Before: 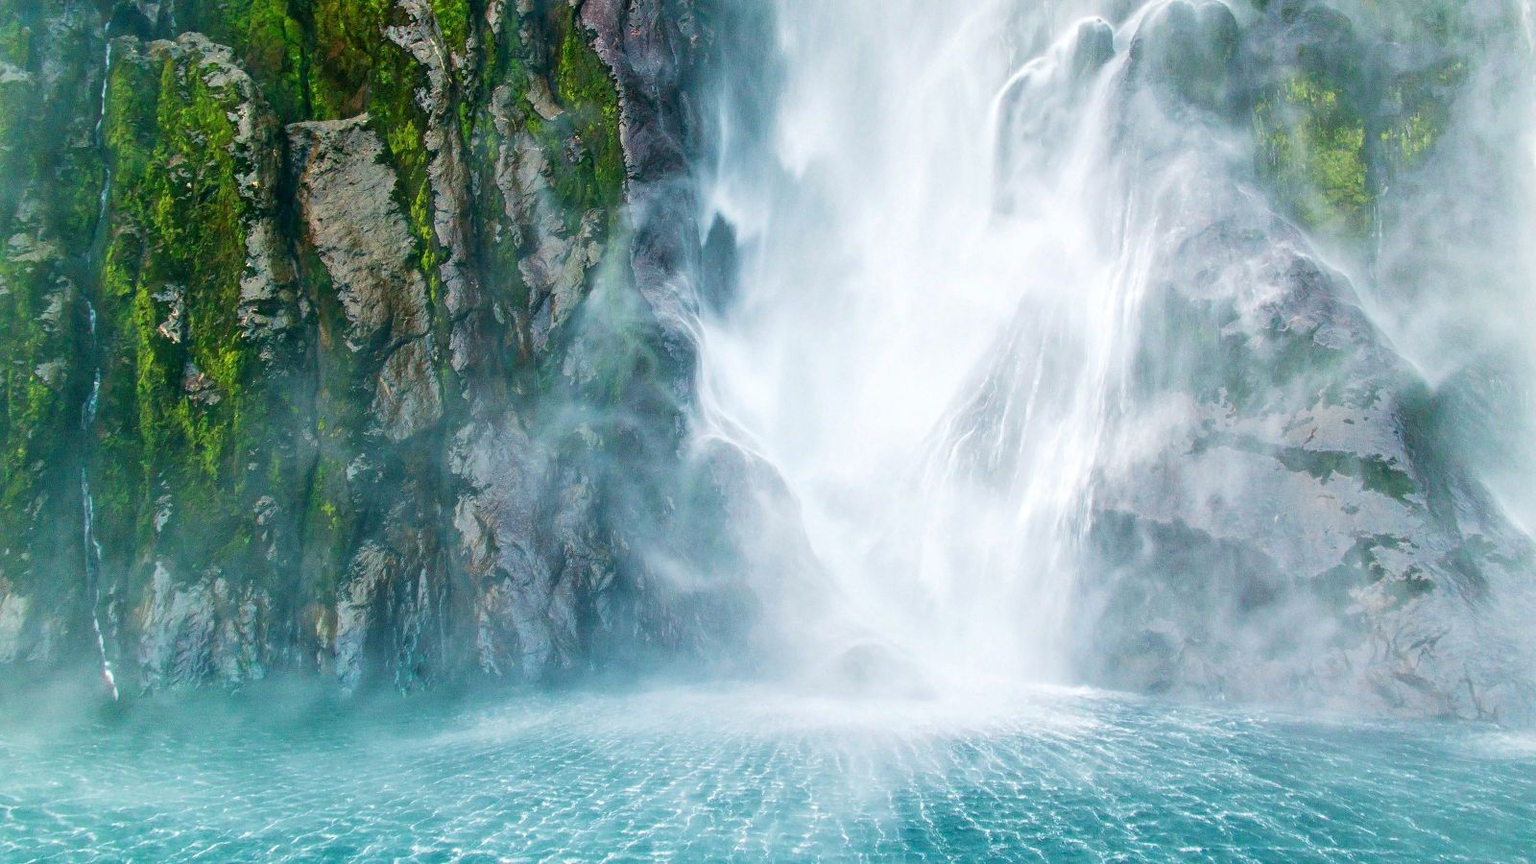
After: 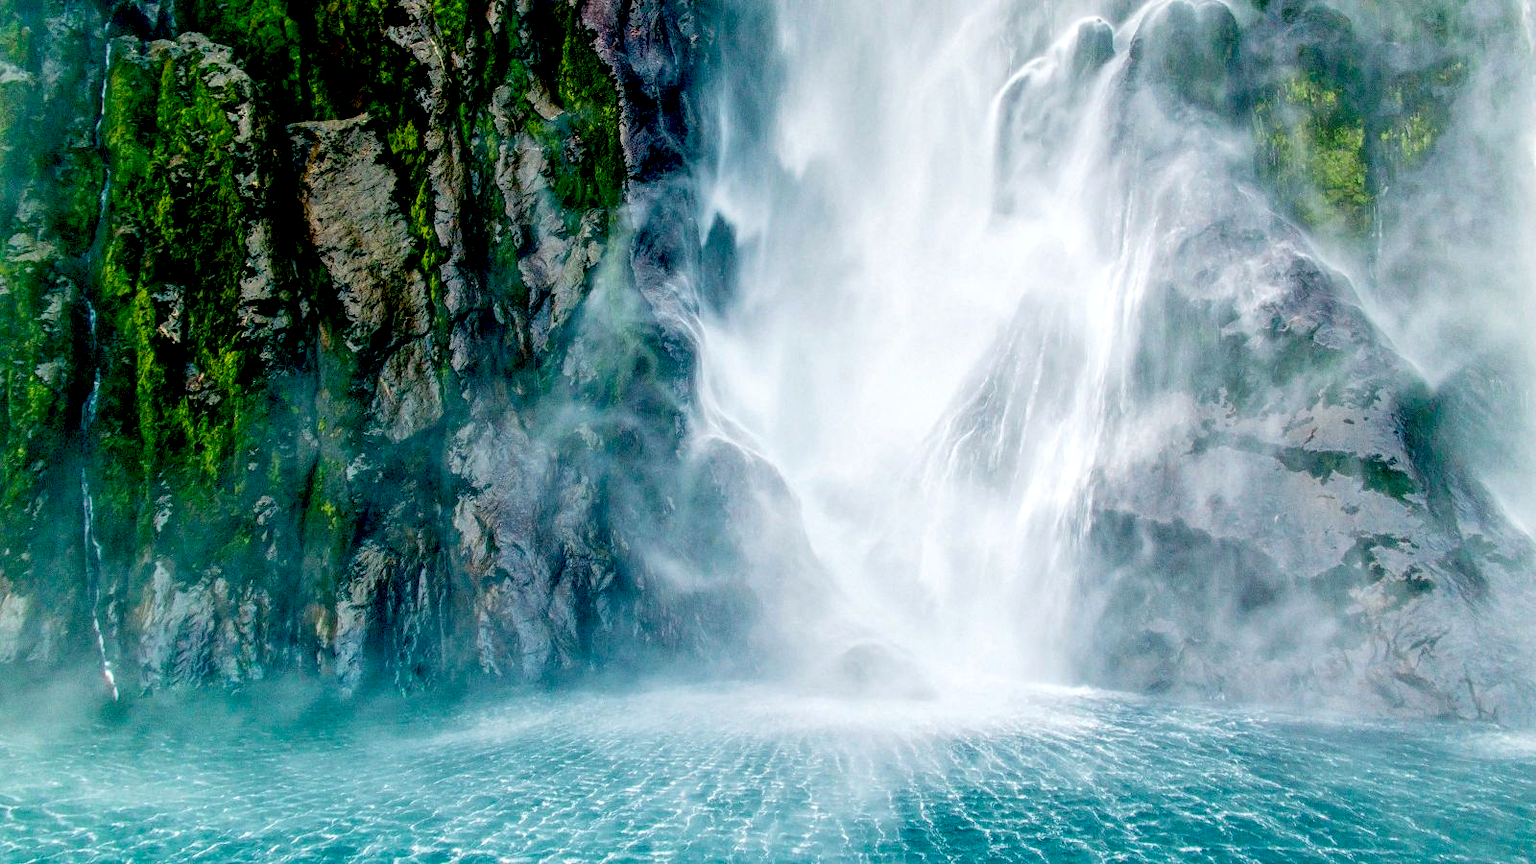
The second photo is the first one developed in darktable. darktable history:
exposure: black level correction 0.056, exposure -0.039 EV, compensate highlight preservation false
local contrast: on, module defaults
